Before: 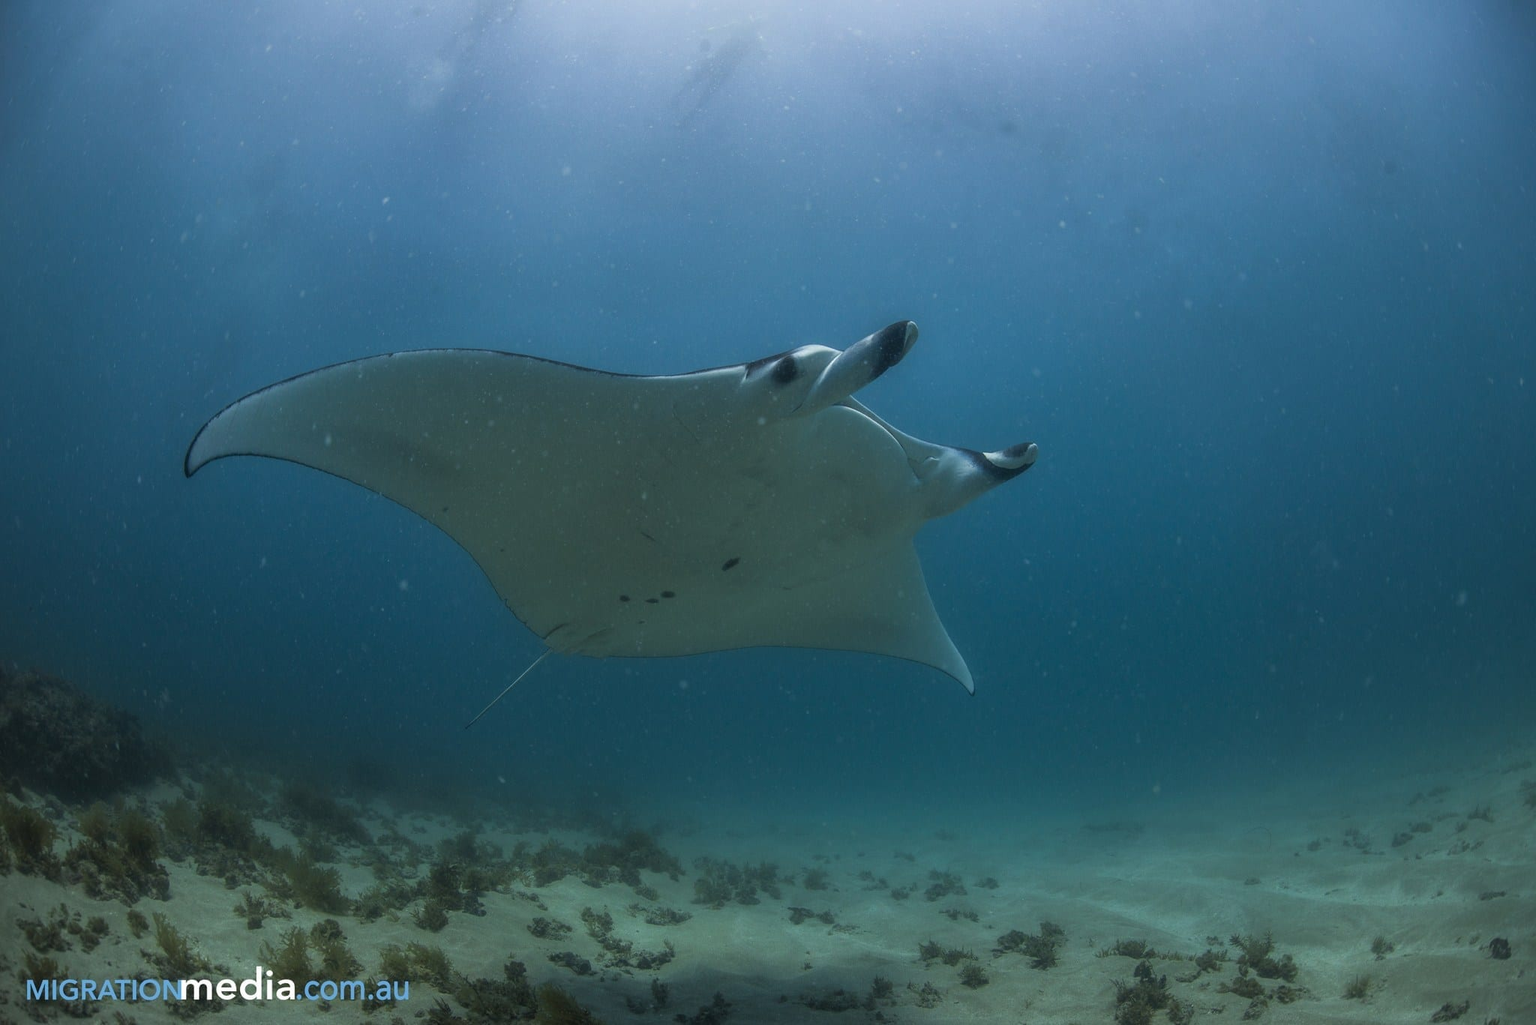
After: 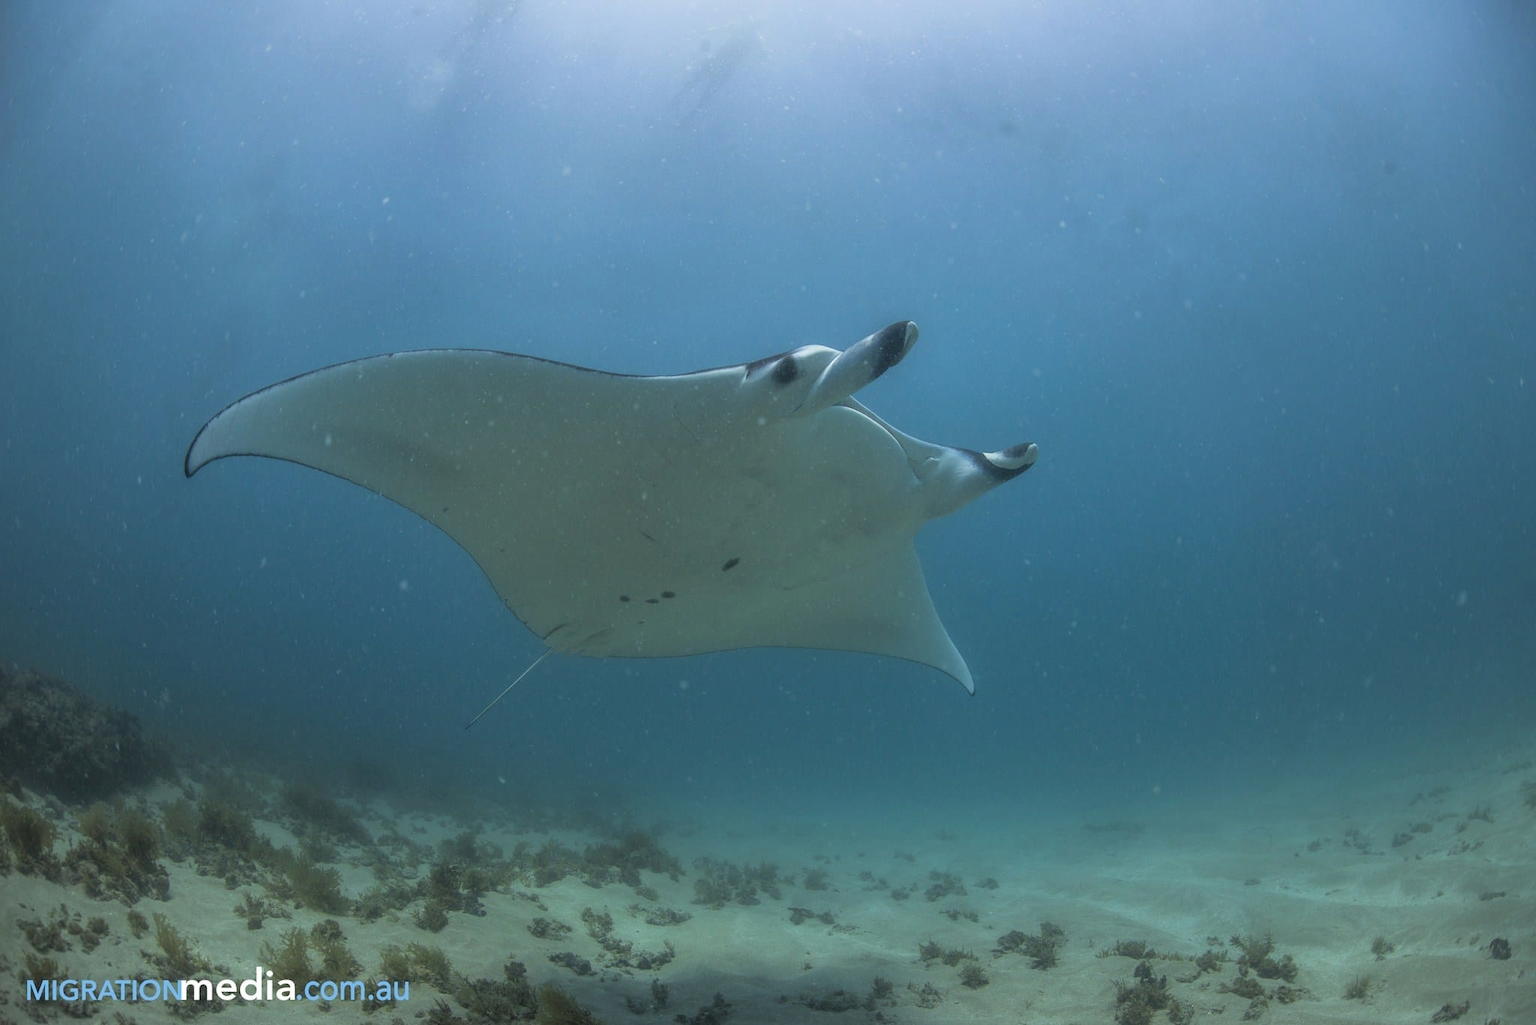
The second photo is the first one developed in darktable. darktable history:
contrast brightness saturation: brightness 0.145
